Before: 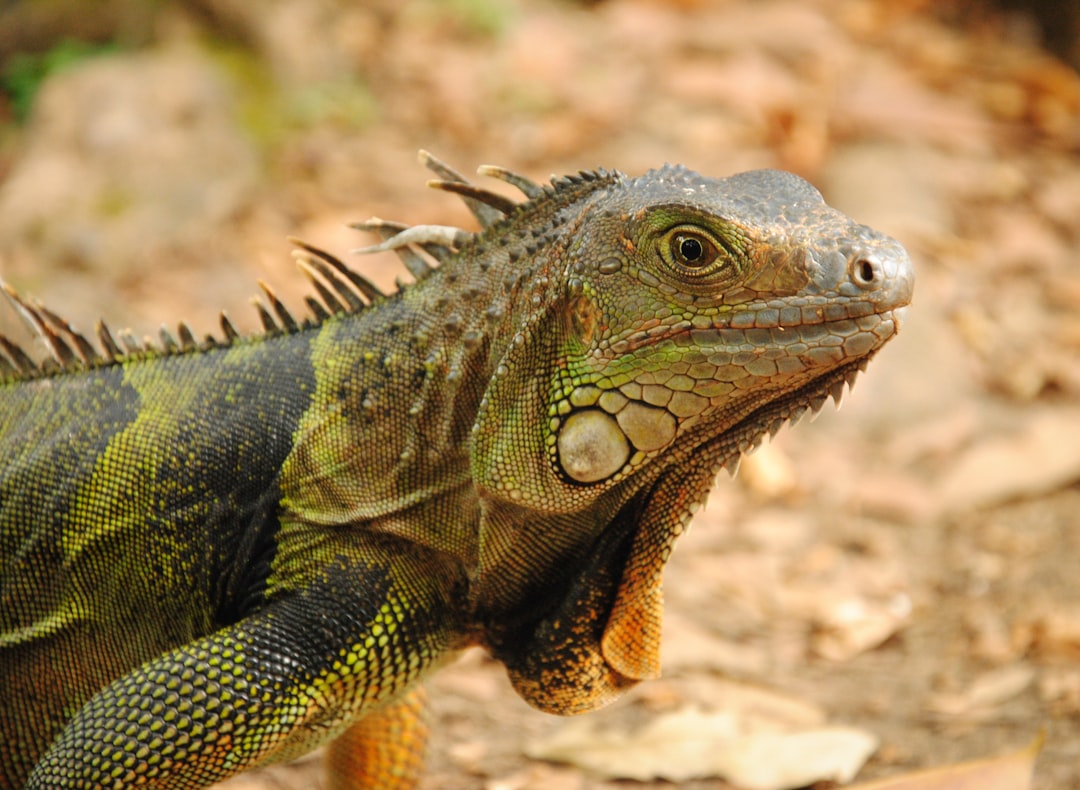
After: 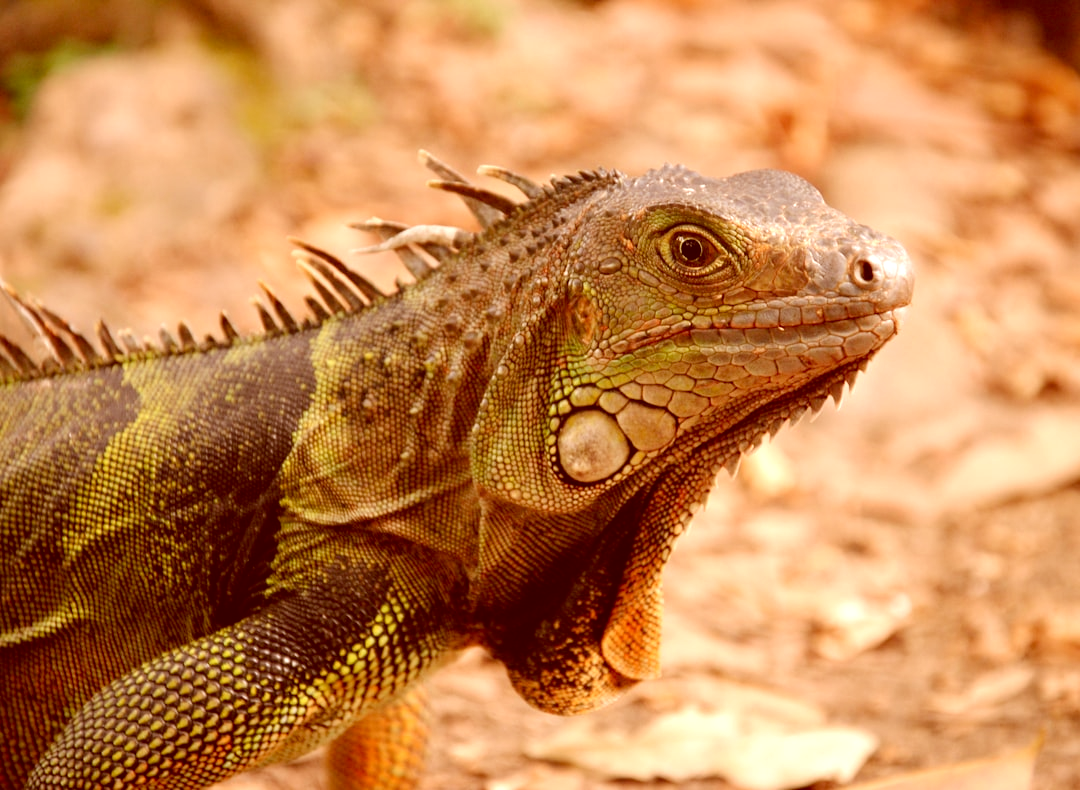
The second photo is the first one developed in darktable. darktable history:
exposure: exposure 0.296 EV, compensate highlight preservation false
color correction: highlights a* 9.3, highlights b* 8.7, shadows a* 39.61, shadows b* 39.23, saturation 0.805
